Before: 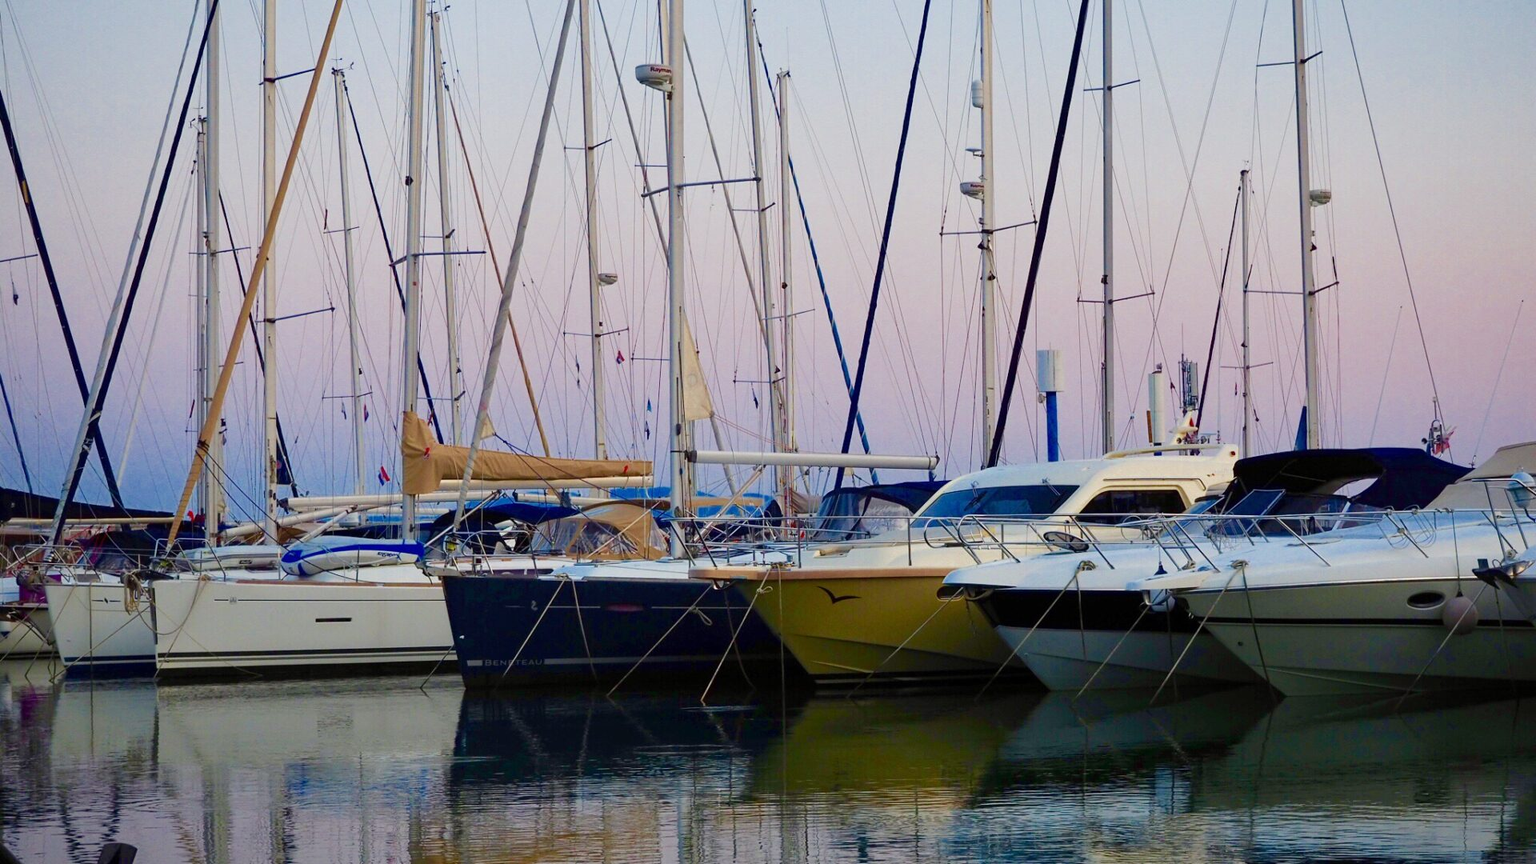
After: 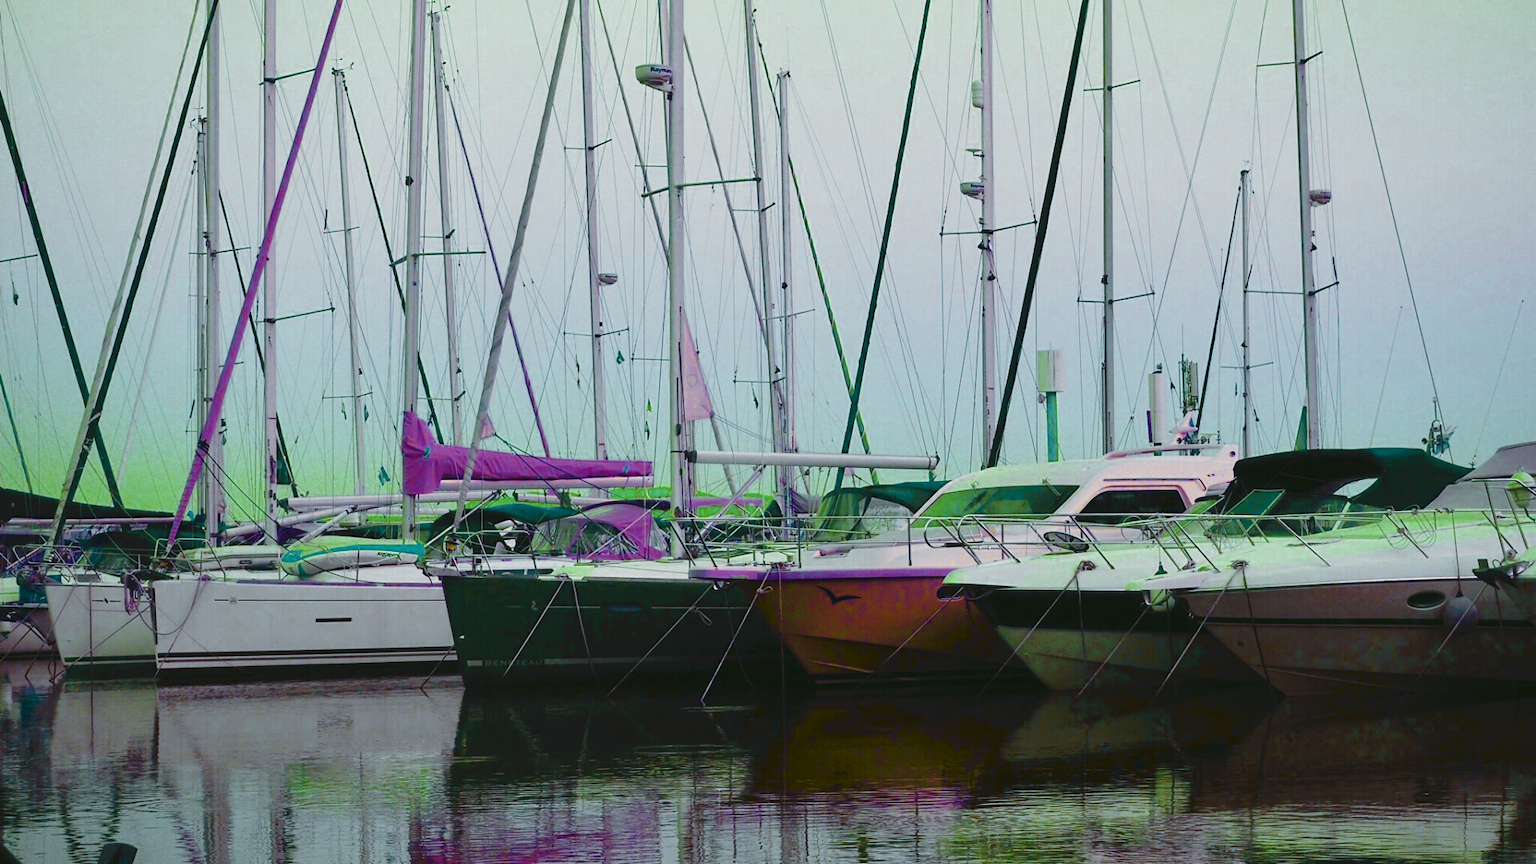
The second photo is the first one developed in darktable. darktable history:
tone curve: curves: ch0 [(0, 0) (0.003, 0.026) (0.011, 0.024) (0.025, 0.022) (0.044, 0.031) (0.069, 0.067) (0.1, 0.094) (0.136, 0.102) (0.177, 0.14) (0.224, 0.189) (0.277, 0.238) (0.335, 0.325) (0.399, 0.379) (0.468, 0.453) (0.543, 0.528) (0.623, 0.609) (0.709, 0.695) (0.801, 0.793) (0.898, 0.898) (1, 1)], preserve colors none
color look up table: target L [87.08, 84.26, 57.29, 77.81, 62.37, 34.13, 79.53, 58.73, 64.85, 36.8, 62.18, 56.64, 45.62, 13.72, 40.86, 20.88, 17.16, 58.46, 58.48, 55.69, 43.98, 70.49, 44.74, 62.82, 73.58, 57.41, 30.63, 48.35, 38.49, 13.53, 87.28, 81.97, 83.4, 62.56, 70.5, 89.43, 62.49, 52.34, 43.87, 70.08, 28.72, 40.3, 15.24, 94.97, 91.53, 78.18, 83.01, 61.46, 27.39], target a [-19.3, 1.798, 52.08, -47.17, 18.92, 60.2, -3.223, -54.71, 5.942, 50.86, -23.35, -18.54, -41.66, 36.17, -4.077, 31.07, 0.572, 55.88, 22.26, 32.99, 63.7, -25.51, 71.28, -20.11, -37.19, -36.36, 46.8, -26.96, -20.11, 27.72, -5.395, -24.41, -20.39, -34.77, -28.96, -32.18, -35.08, -2.865, -13.93, -32.12, -19.74, -21.21, -1.141, -6.657, -39.21, -10.42, -62.19, -19.74, -0.889], target b [32.72, 80.09, 49.18, 73.46, -29.73, -55.81, 22.12, 46.78, -15.26, 0.221, 58.28, 22.3, 26.74, -44.06, 36.78, 3.316, 22.37, 4.195, -49.82, -35.01, 19.36, -7.423, -56.86, -37.25, -14.52, -10.91, -31.32, -11.99, -8.554, -33.15, -4.982, -6.57, -2.433, -10.18, -8.259, -9.124, -10.93, -4.988, -1.877, -7.798, -4.979, -4.431, -0.342, 18.59, 52.46, 60.58, 67.74, 37.58, 20.81], num patches 49
